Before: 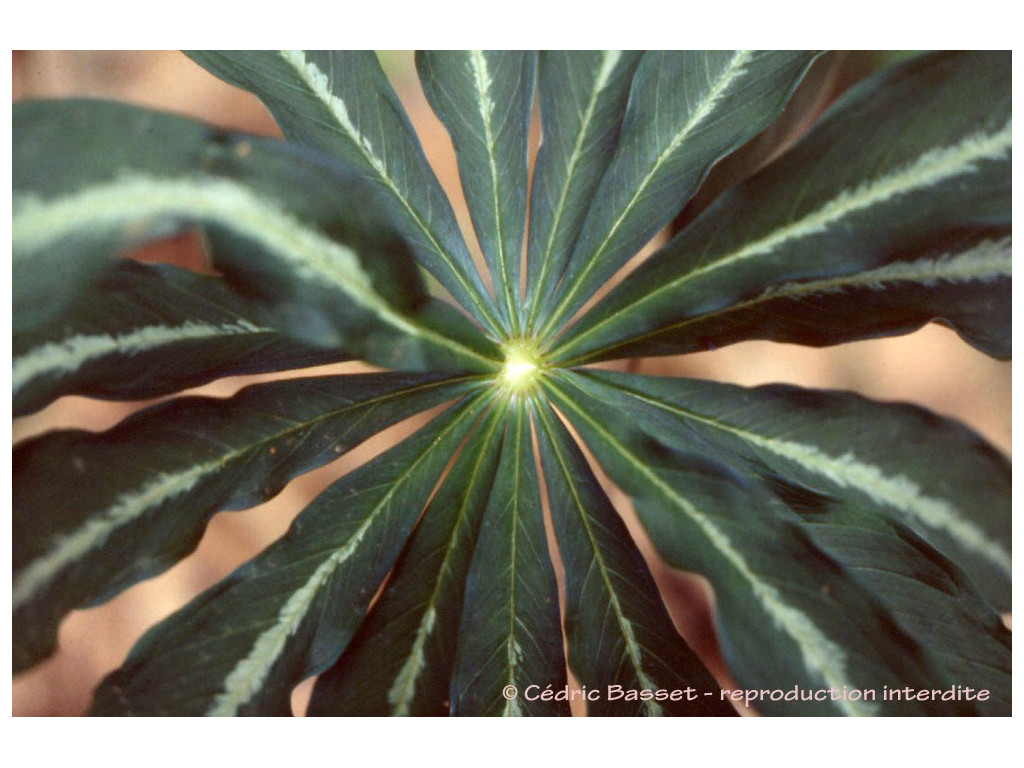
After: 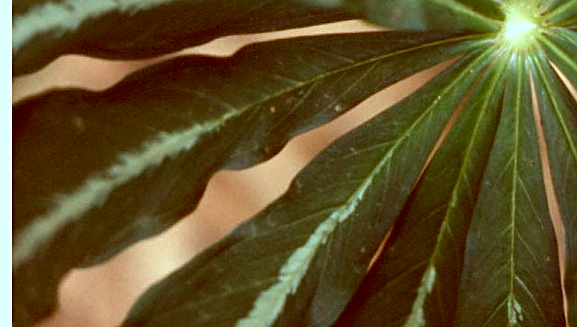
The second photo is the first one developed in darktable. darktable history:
crop: top 44.483%, right 43.593%, bottom 12.892%
color correction: highlights a* -14.62, highlights b* -16.22, shadows a* 10.12, shadows b* 29.4
white balance: red 1.045, blue 0.932
sharpen: on, module defaults
